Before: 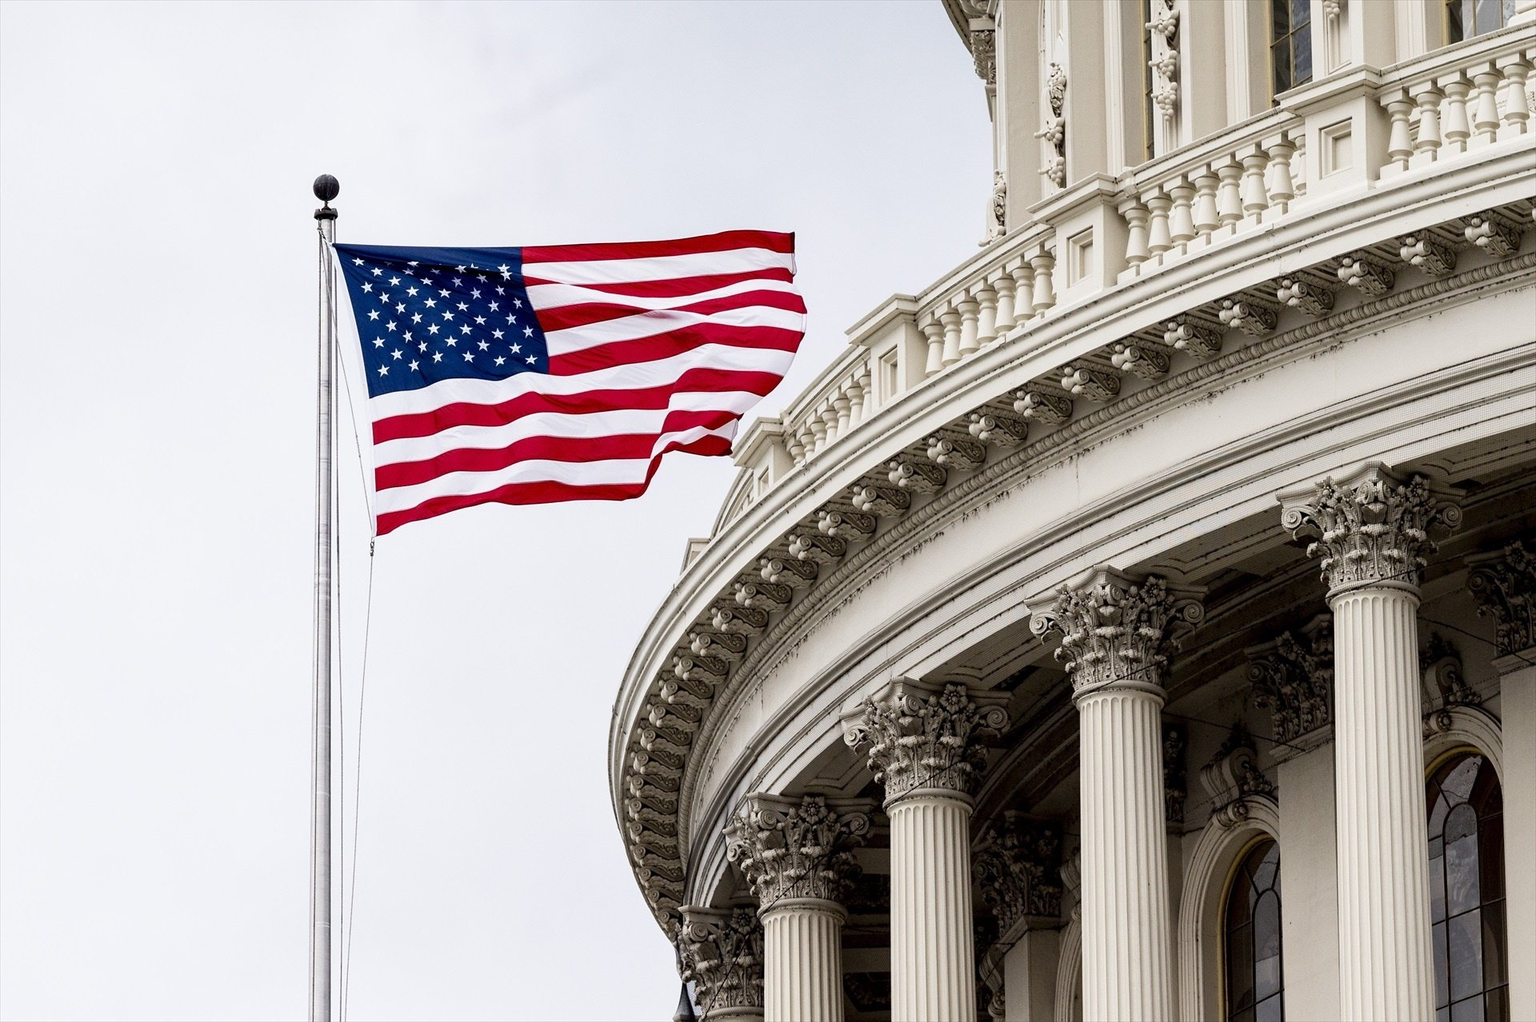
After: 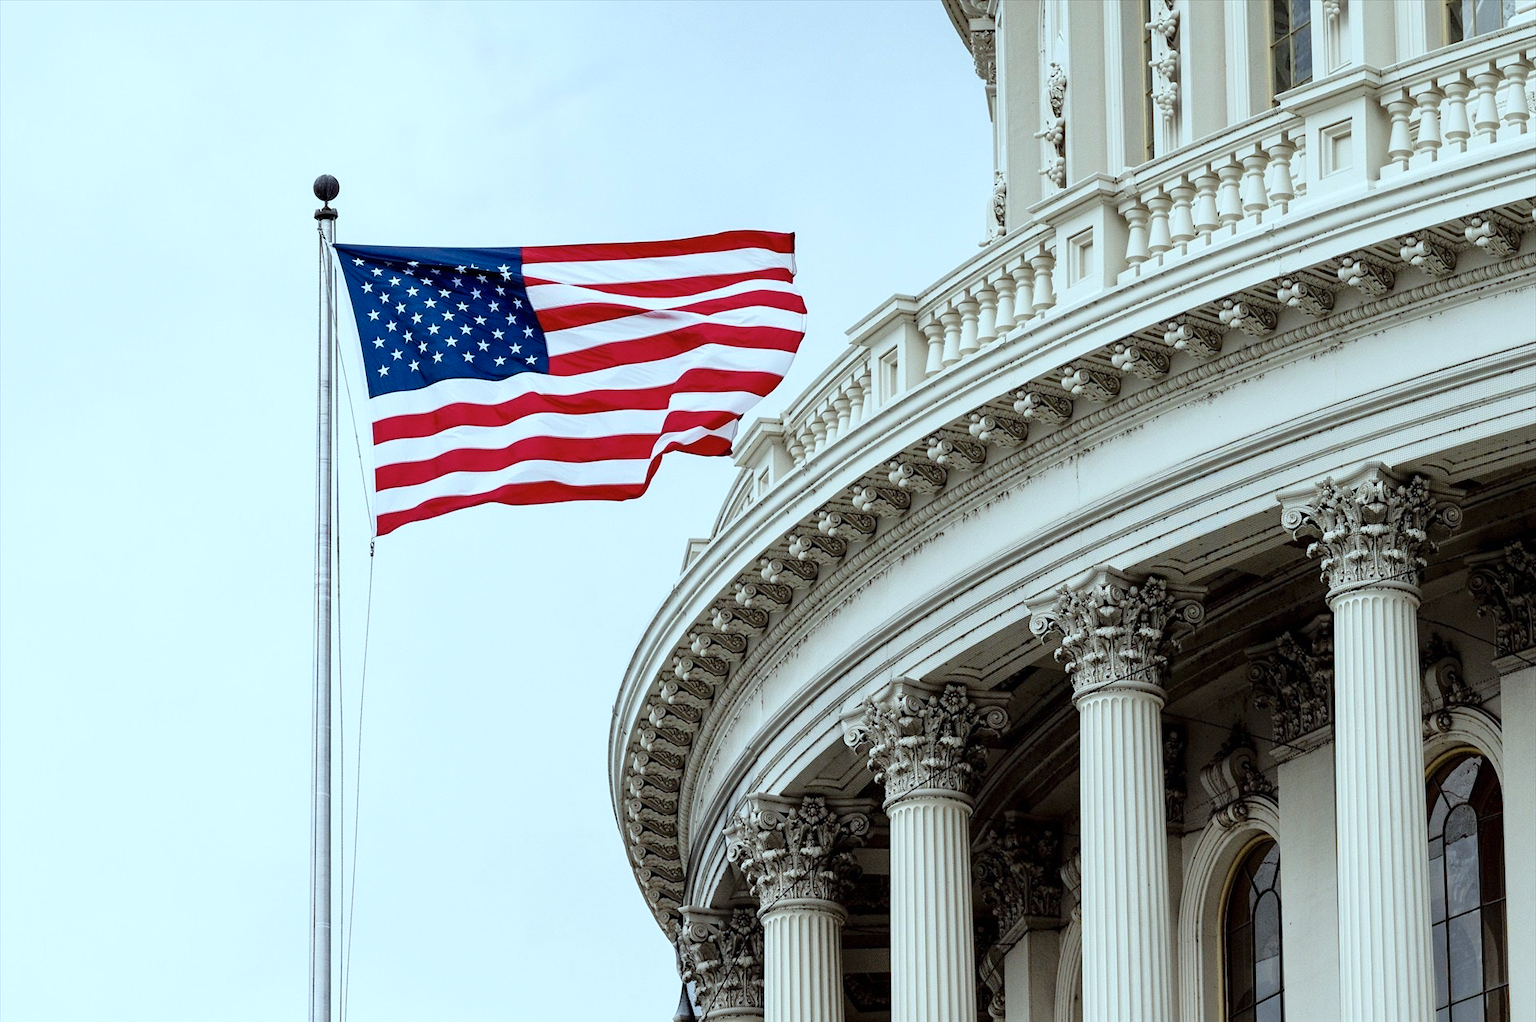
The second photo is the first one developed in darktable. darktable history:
color correction: highlights a* -10.04, highlights b* -10.37
tone equalizer: -8 EV 0.001 EV, -7 EV -0.004 EV, -6 EV 0.009 EV, -5 EV 0.032 EV, -4 EV 0.276 EV, -3 EV 0.644 EV, -2 EV 0.584 EV, -1 EV 0.187 EV, +0 EV 0.024 EV
